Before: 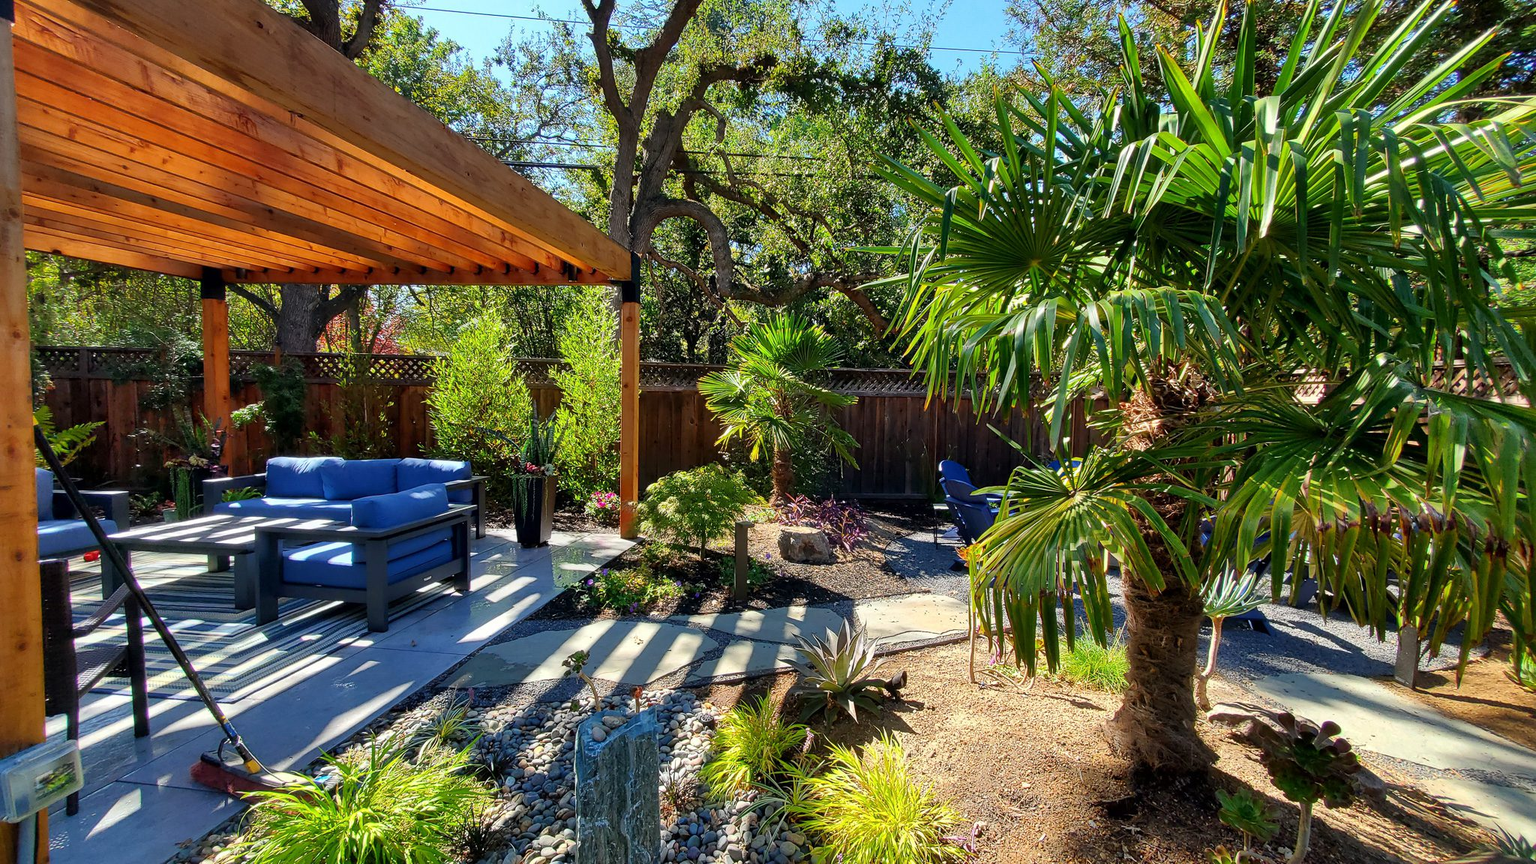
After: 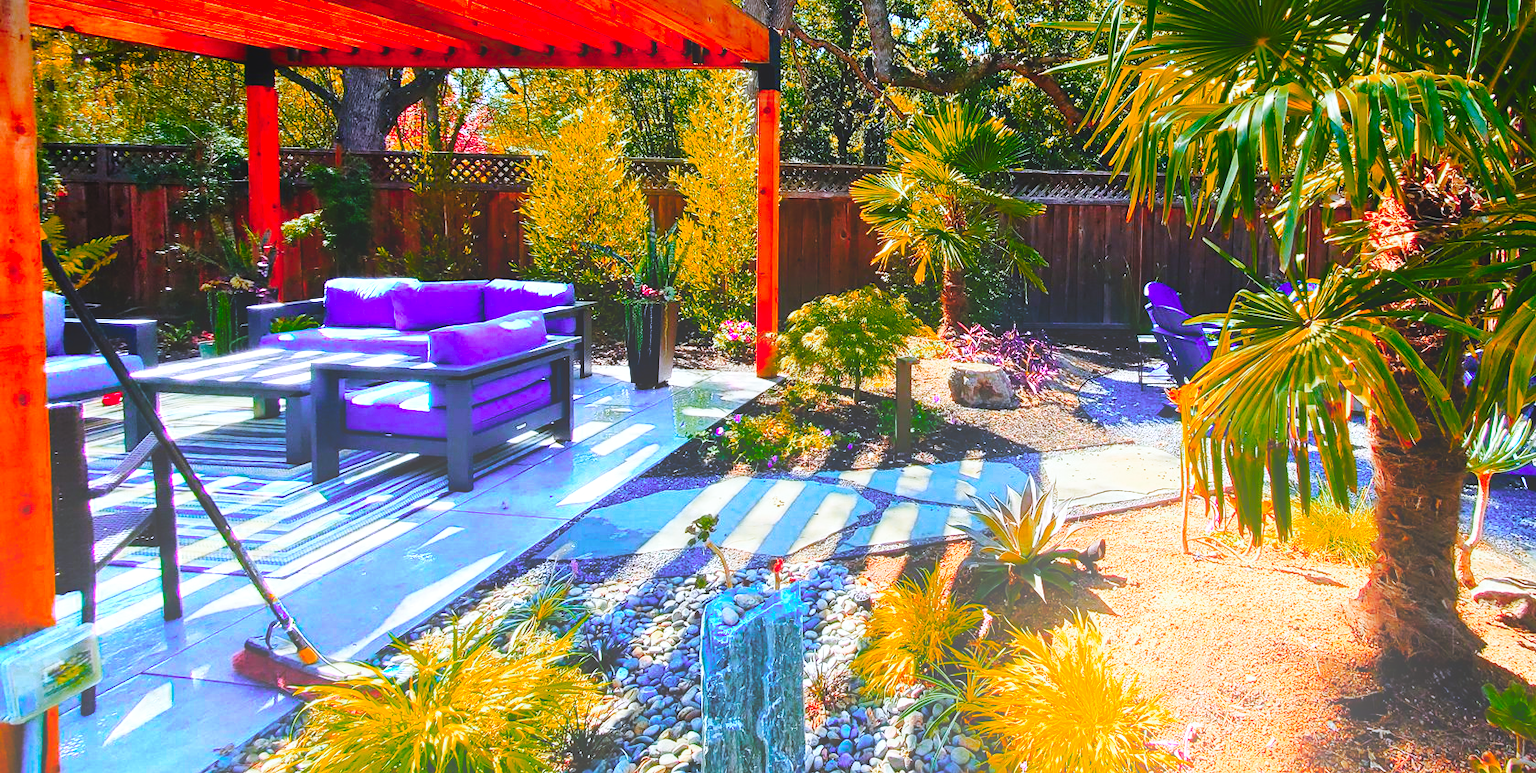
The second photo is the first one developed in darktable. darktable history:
bloom: size 38%, threshold 95%, strength 30%
color balance rgb: linear chroma grading › shadows -8%, linear chroma grading › global chroma 10%, perceptual saturation grading › global saturation 2%, perceptual saturation grading › highlights -2%, perceptual saturation grading › mid-tones 4%, perceptual saturation grading › shadows 8%, perceptual brilliance grading › global brilliance 2%, perceptual brilliance grading › highlights -4%, global vibrance 16%, saturation formula JzAzBz (2021)
crop: top 26.531%, right 17.959%
color balance: output saturation 98.5%
base curve: curves: ch0 [(0, 0) (0.028, 0.03) (0.121, 0.232) (0.46, 0.748) (0.859, 0.968) (1, 1)], preserve colors none
white balance: red 0.954, blue 1.079
color zones: curves: ch0 [(0.473, 0.374) (0.742, 0.784)]; ch1 [(0.354, 0.737) (0.742, 0.705)]; ch2 [(0.318, 0.421) (0.758, 0.532)]
